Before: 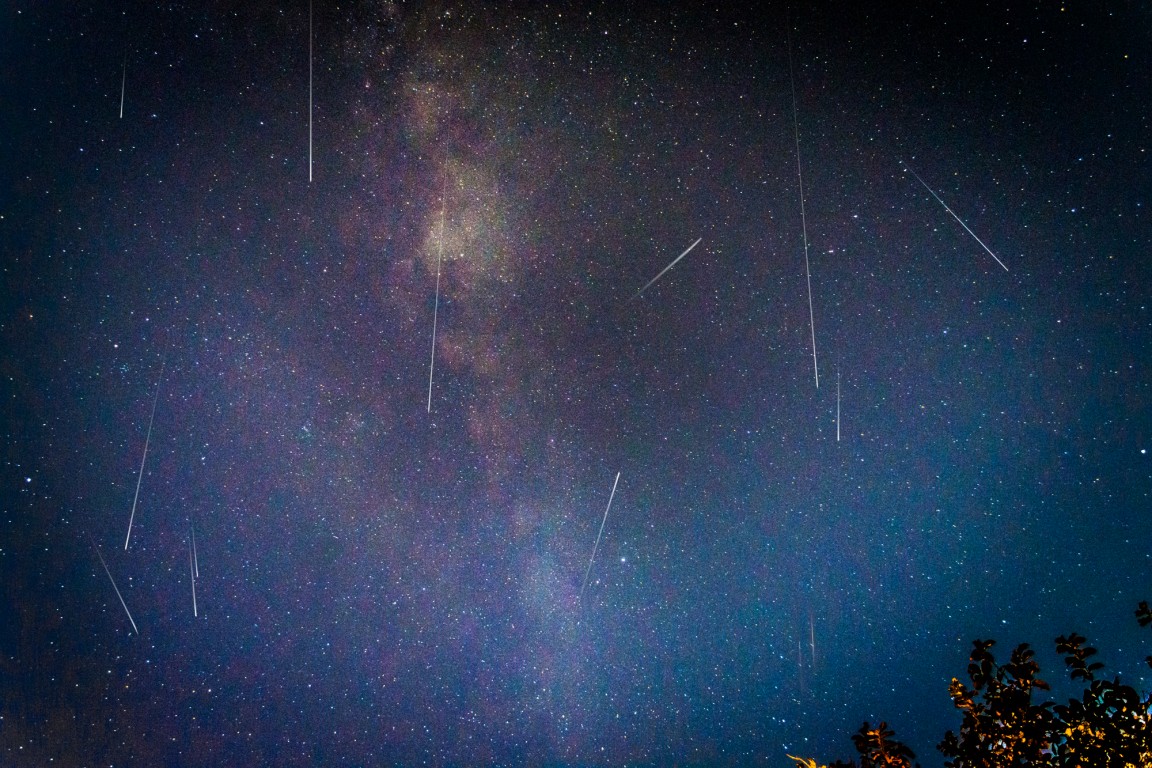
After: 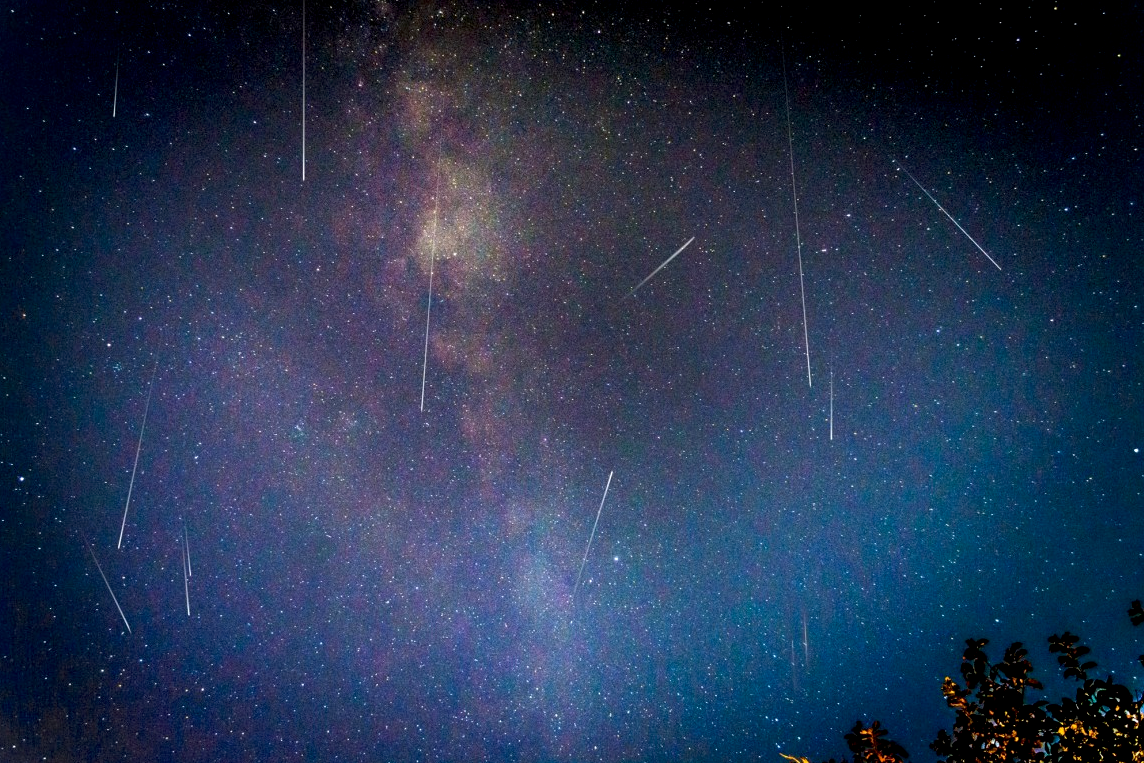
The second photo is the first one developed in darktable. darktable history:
exposure: black level correction 0.005, exposure 0.279 EV, compensate highlight preservation false
crop and rotate: left 0.668%, top 0.253%, bottom 0.385%
